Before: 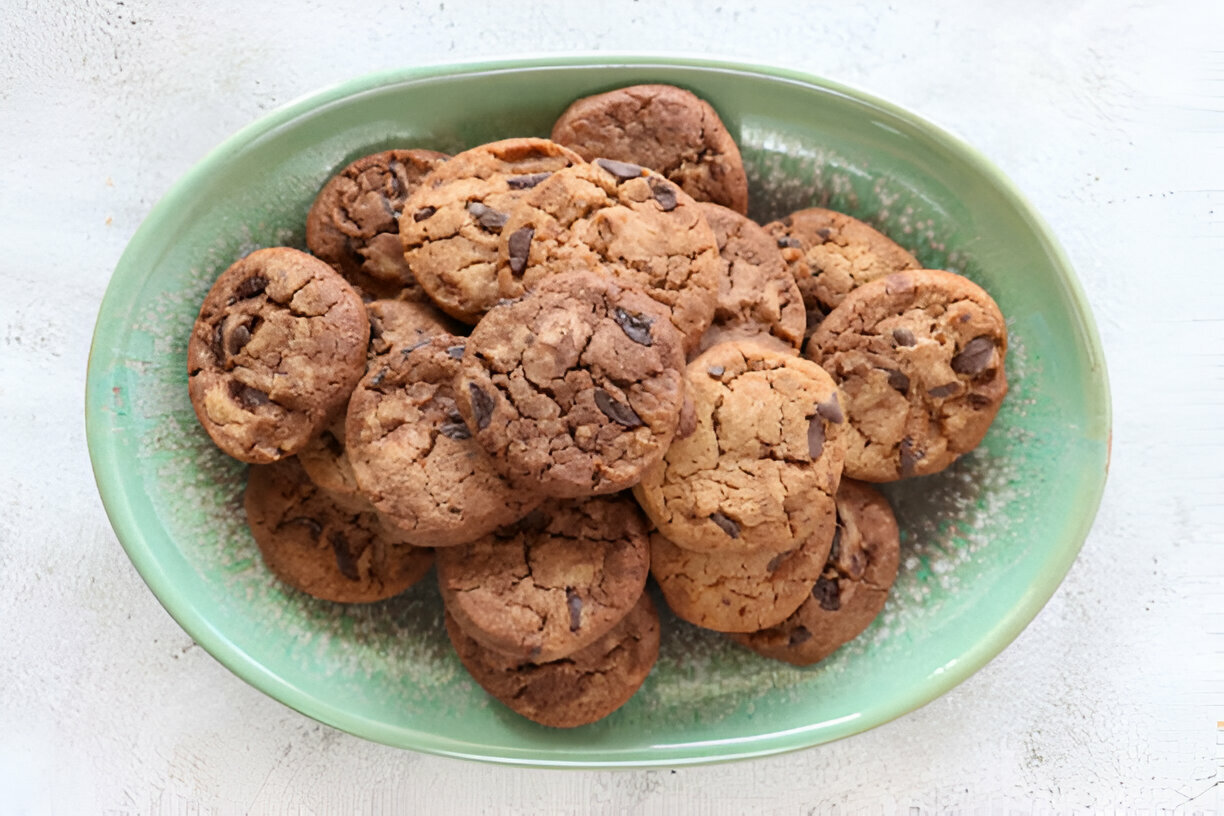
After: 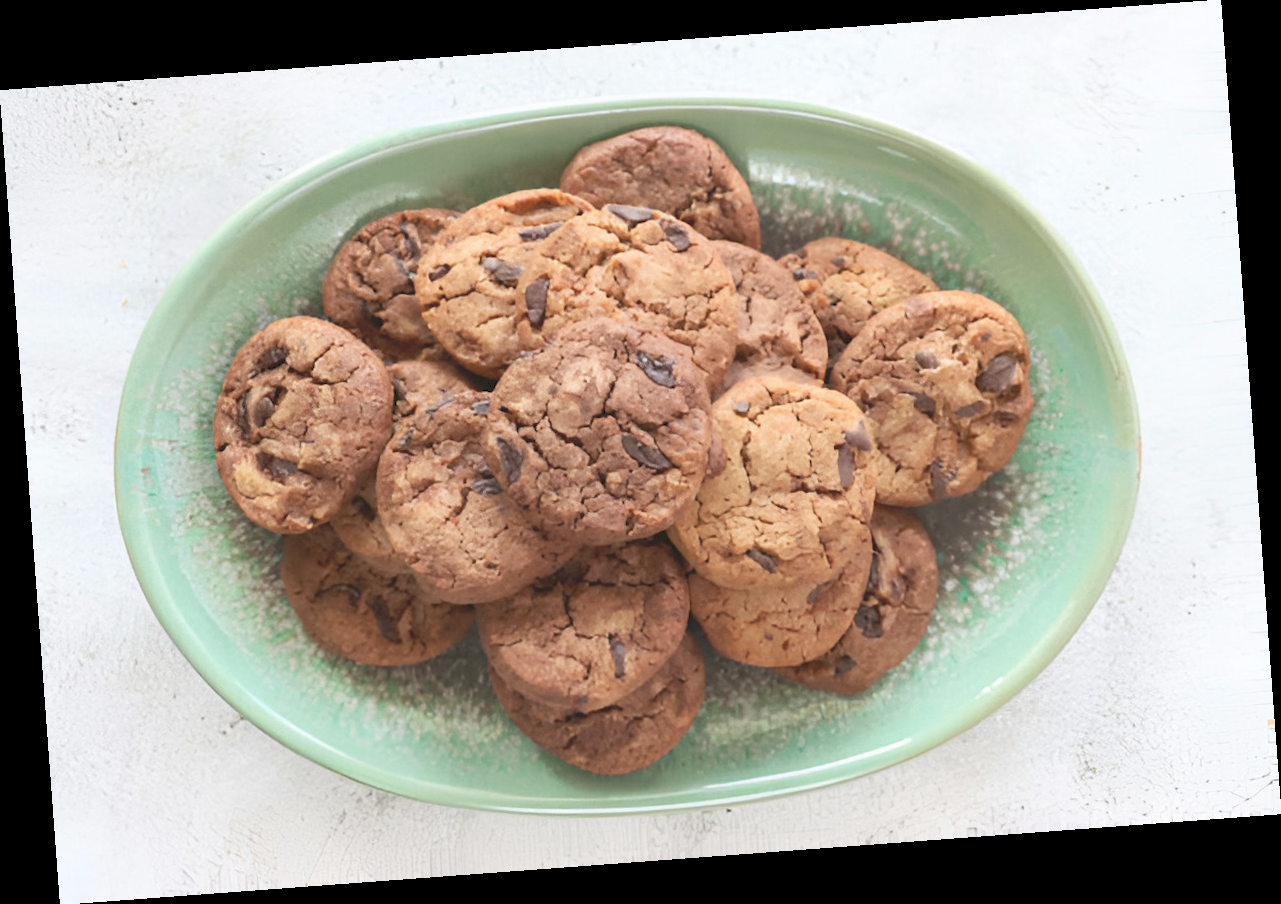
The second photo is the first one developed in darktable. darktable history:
rotate and perspective: rotation -4.25°, automatic cropping off
tone curve: curves: ch0 [(0, 0) (0.003, 0.144) (0.011, 0.149) (0.025, 0.159) (0.044, 0.183) (0.069, 0.207) (0.1, 0.236) (0.136, 0.269) (0.177, 0.303) (0.224, 0.339) (0.277, 0.38) (0.335, 0.428) (0.399, 0.478) (0.468, 0.539) (0.543, 0.604) (0.623, 0.679) (0.709, 0.755) (0.801, 0.836) (0.898, 0.918) (1, 1)], preserve colors none
